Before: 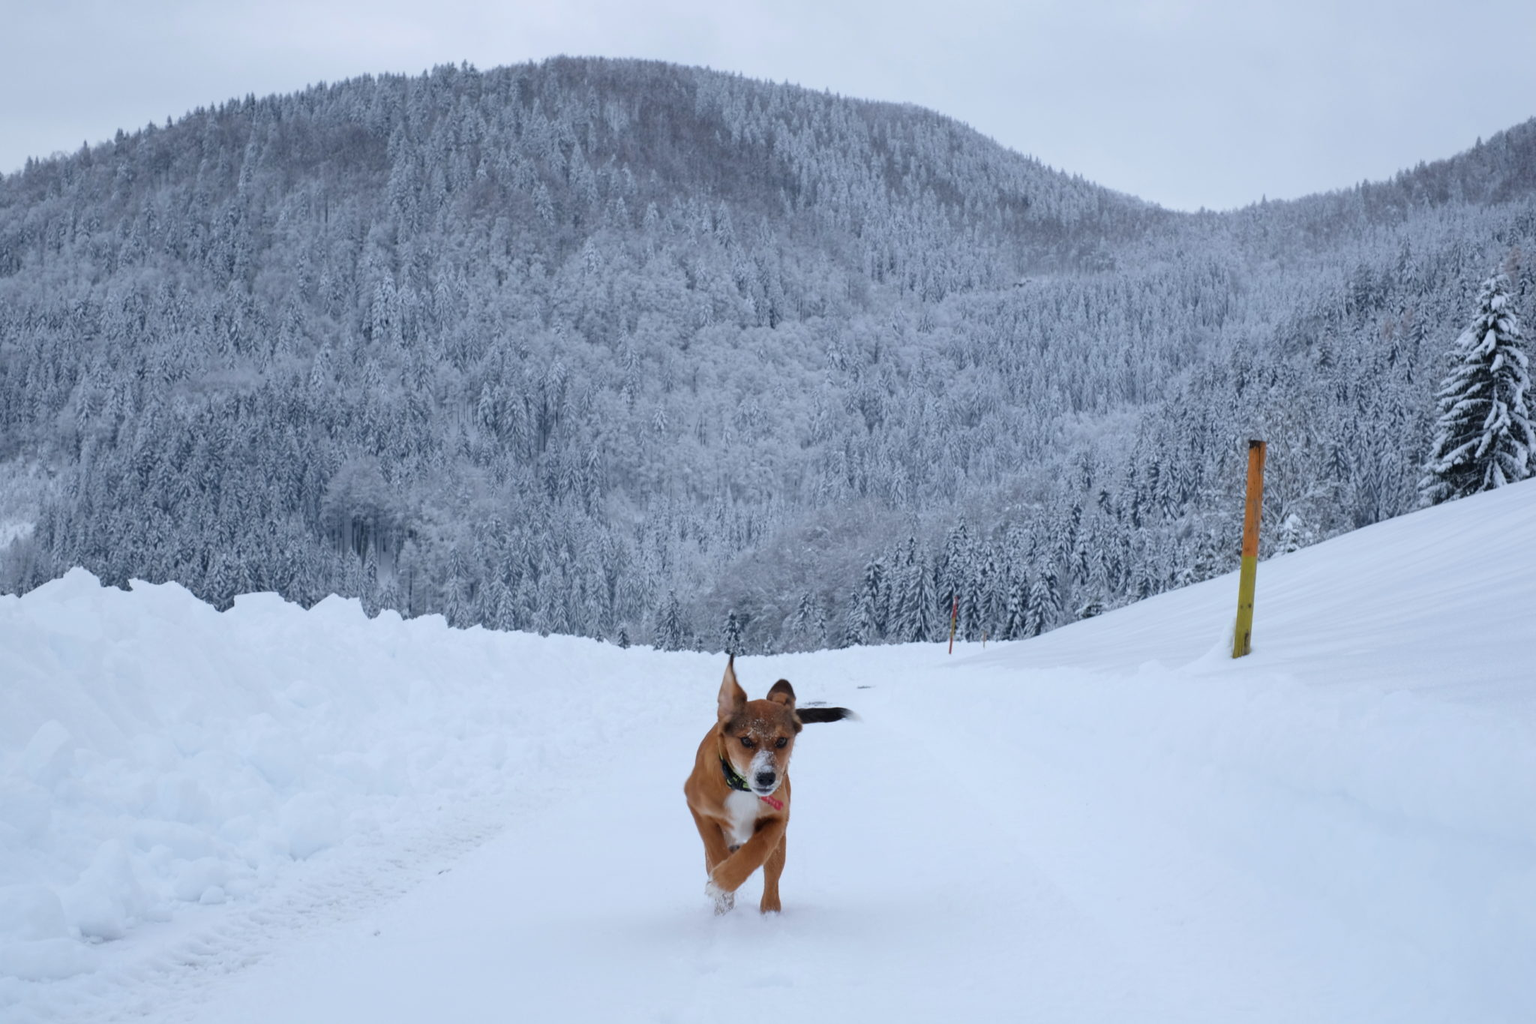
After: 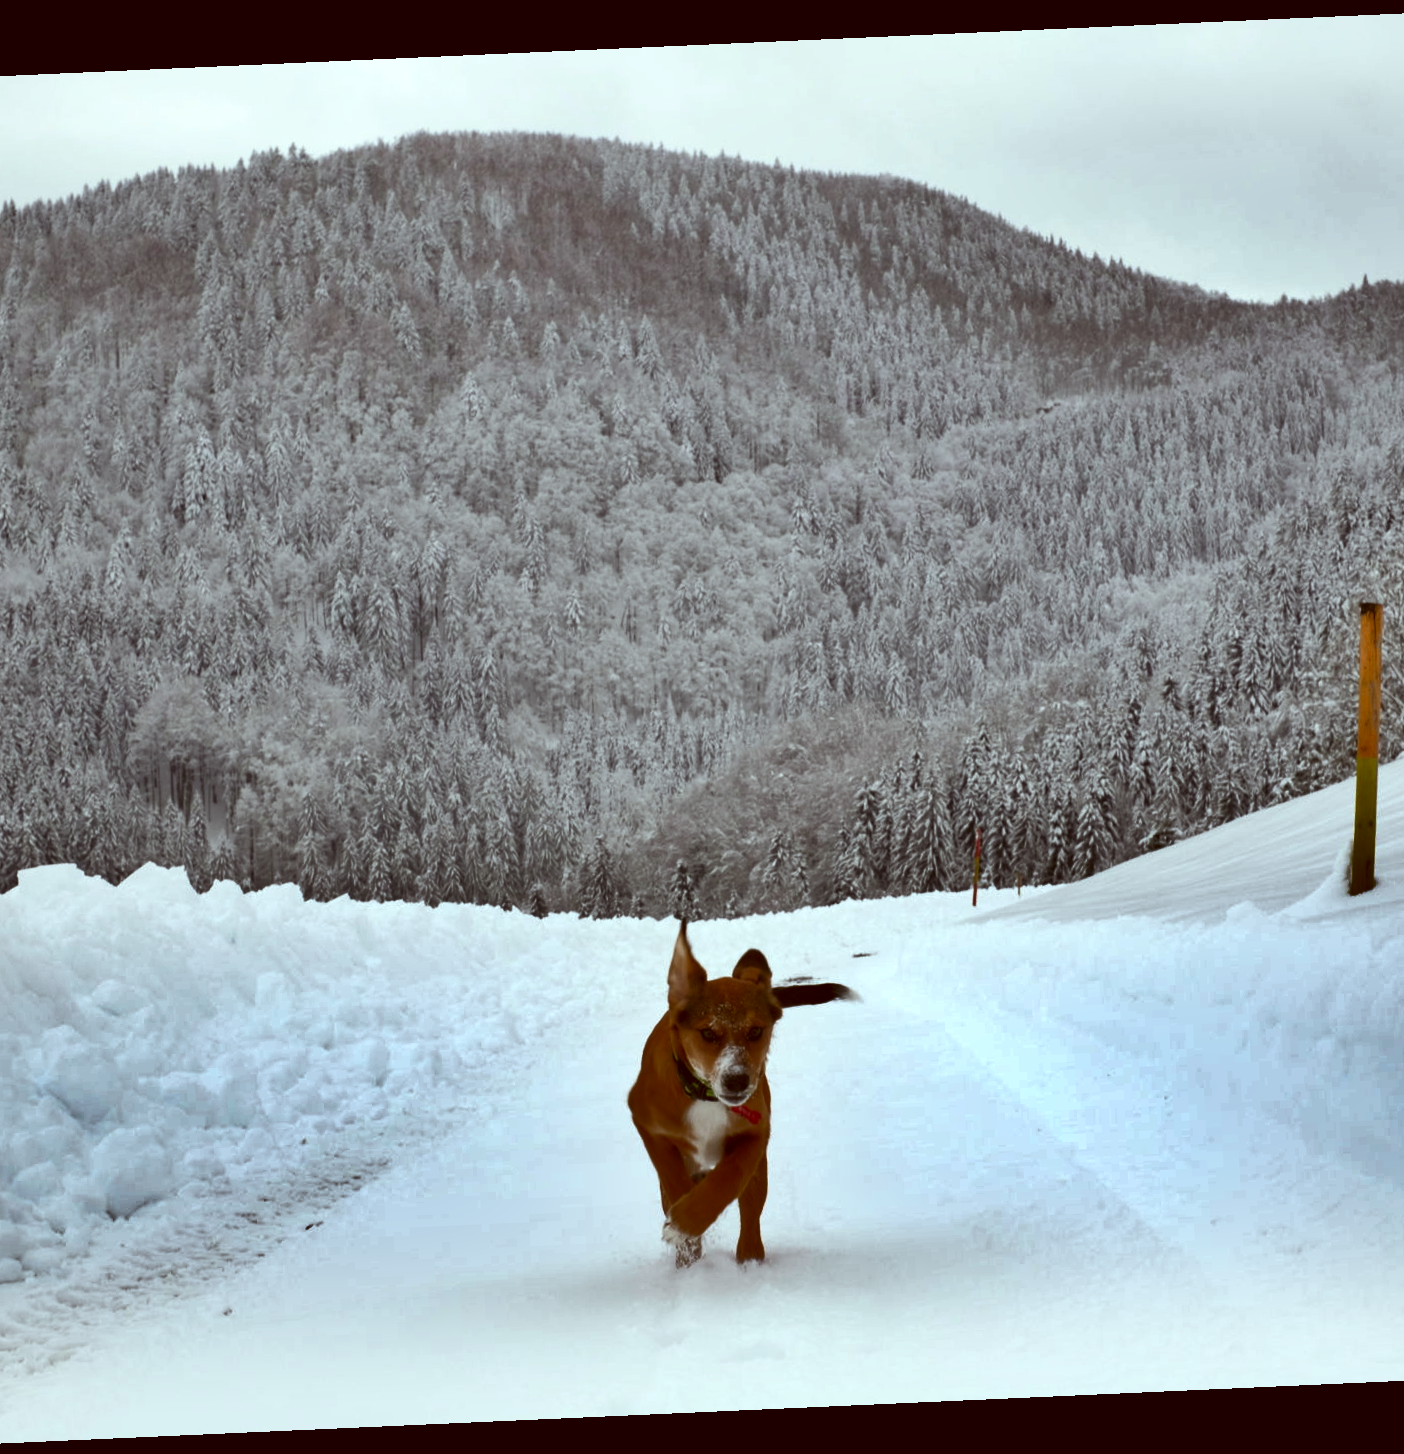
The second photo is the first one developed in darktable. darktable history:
color balance rgb: shadows lift › luminance -20%, power › hue 72.24°, highlights gain › luminance 15%, global offset › hue 171.6°, perceptual saturation grading › highlights -30%, perceptual saturation grading › shadows 20%, global vibrance 30%, contrast 10%
crop and rotate: left 15.754%, right 17.579%
color zones: curves: ch0 [(0, 0.558) (0.143, 0.559) (0.286, 0.529) (0.429, 0.505) (0.571, 0.5) (0.714, 0.5) (0.857, 0.5) (1, 0.558)]; ch1 [(0, 0.469) (0.01, 0.469) (0.12, 0.446) (0.248, 0.469) (0.5, 0.5) (0.748, 0.5) (0.99, 0.469) (1, 0.469)]
color correction: highlights a* -5.94, highlights b* 9.48, shadows a* 10.12, shadows b* 23.94
rotate and perspective: rotation -2.56°, automatic cropping off
shadows and highlights: shadows 20.91, highlights -82.73, soften with gaussian
